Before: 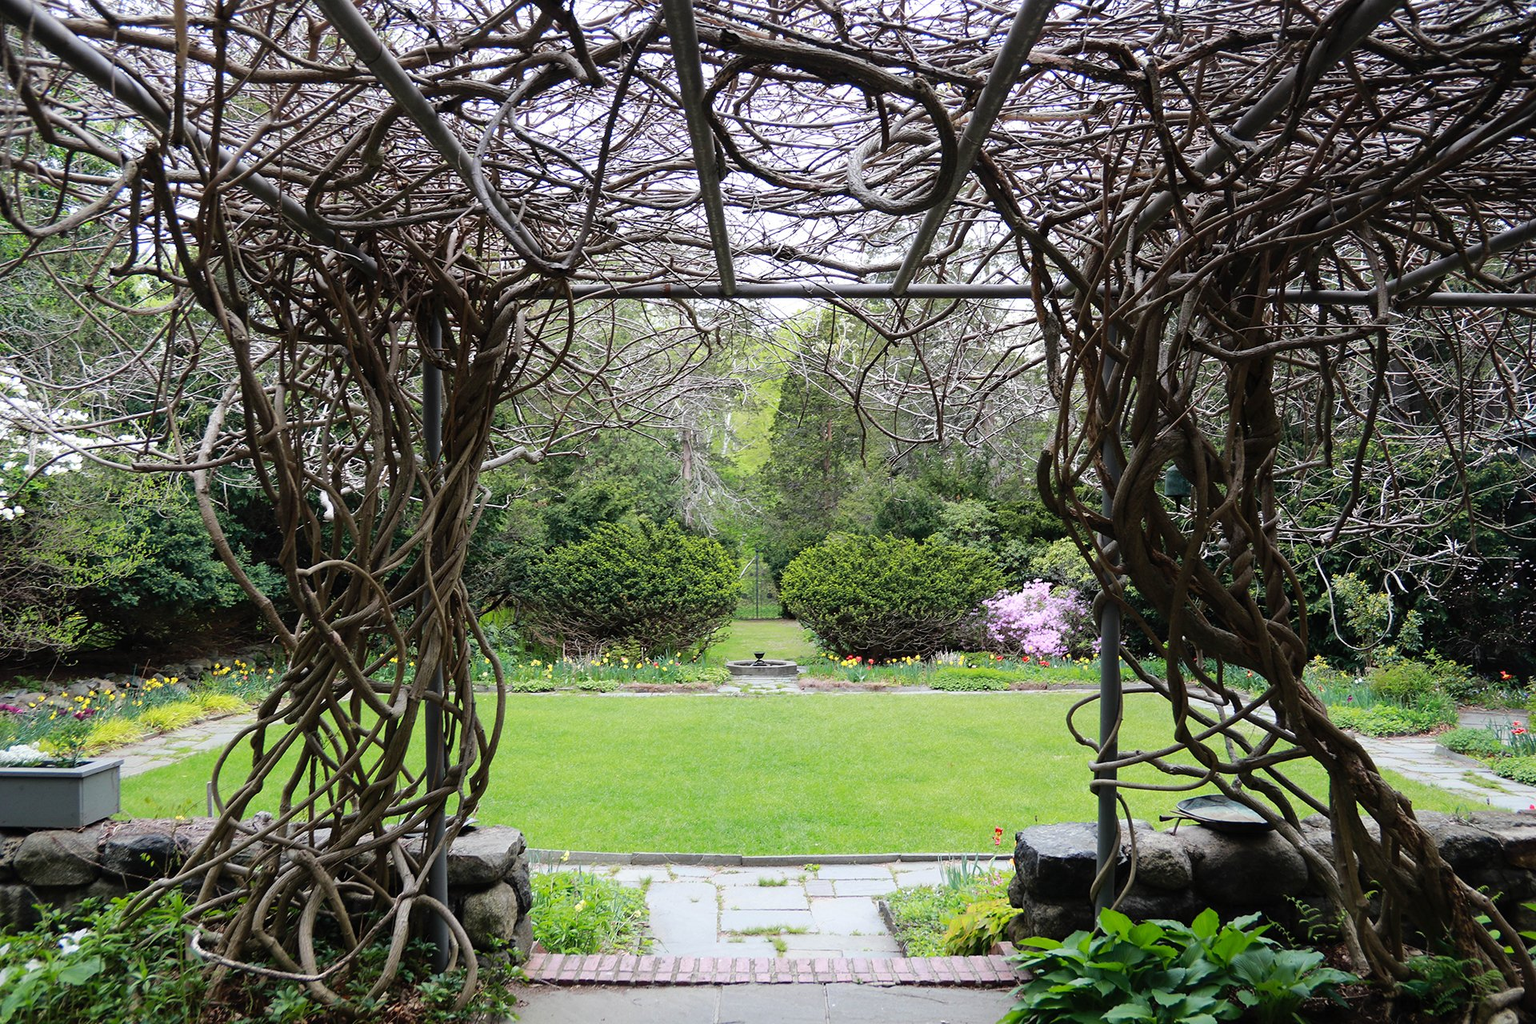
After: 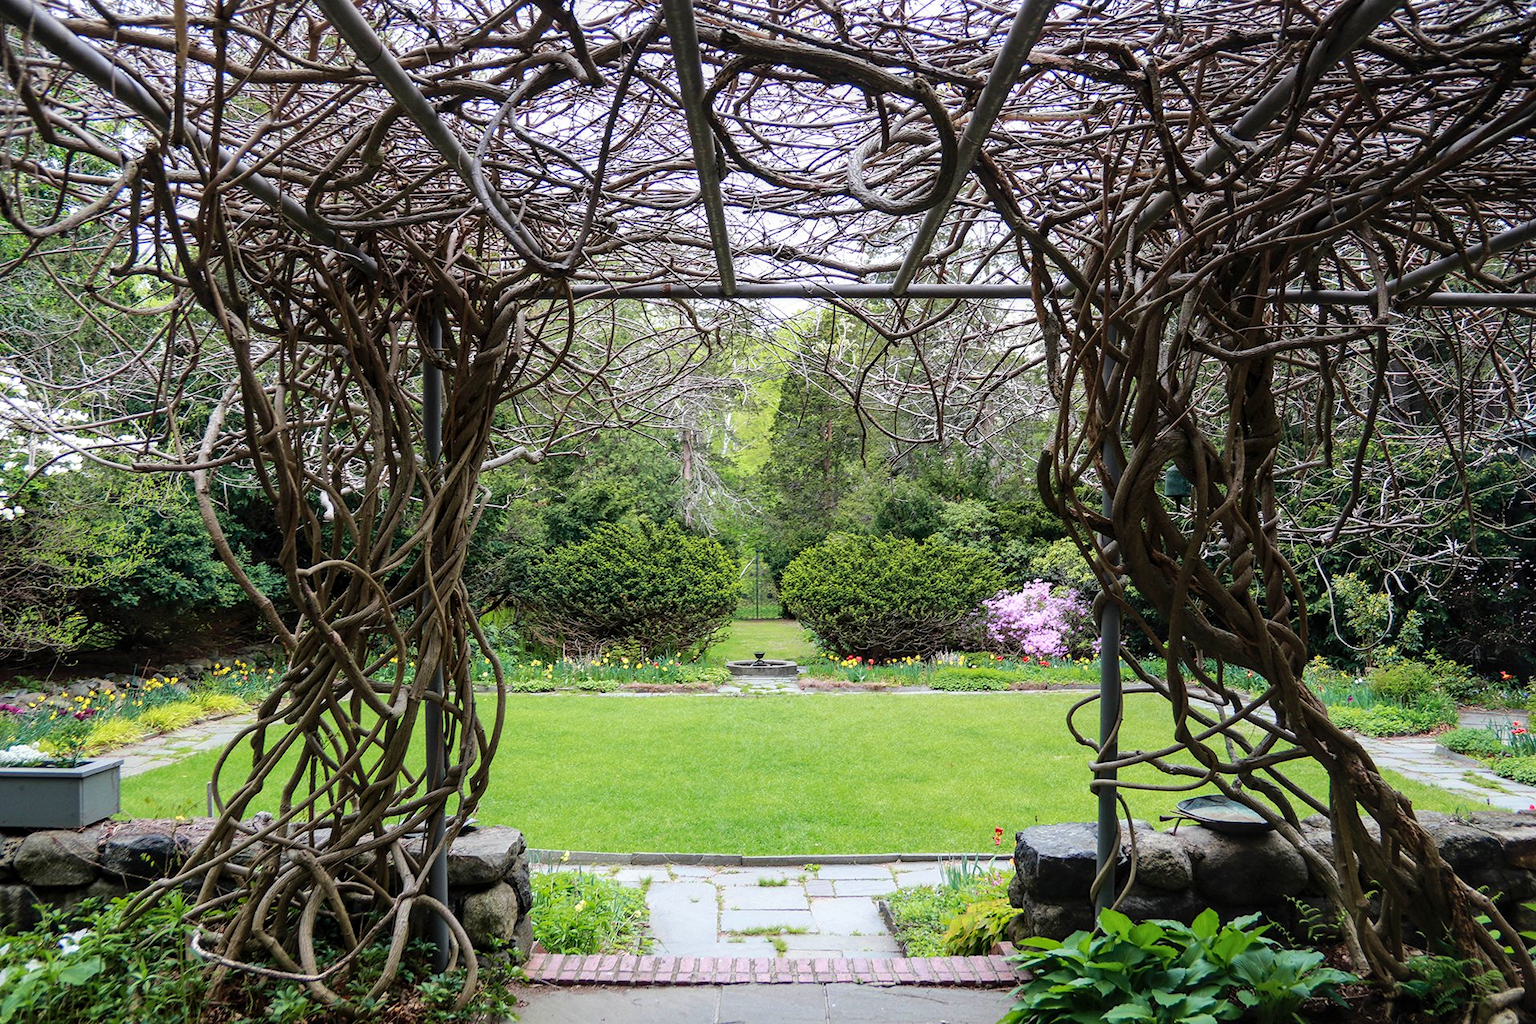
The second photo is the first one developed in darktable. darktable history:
velvia: on, module defaults
local contrast: on, module defaults
tone equalizer: -8 EV -0.564 EV
